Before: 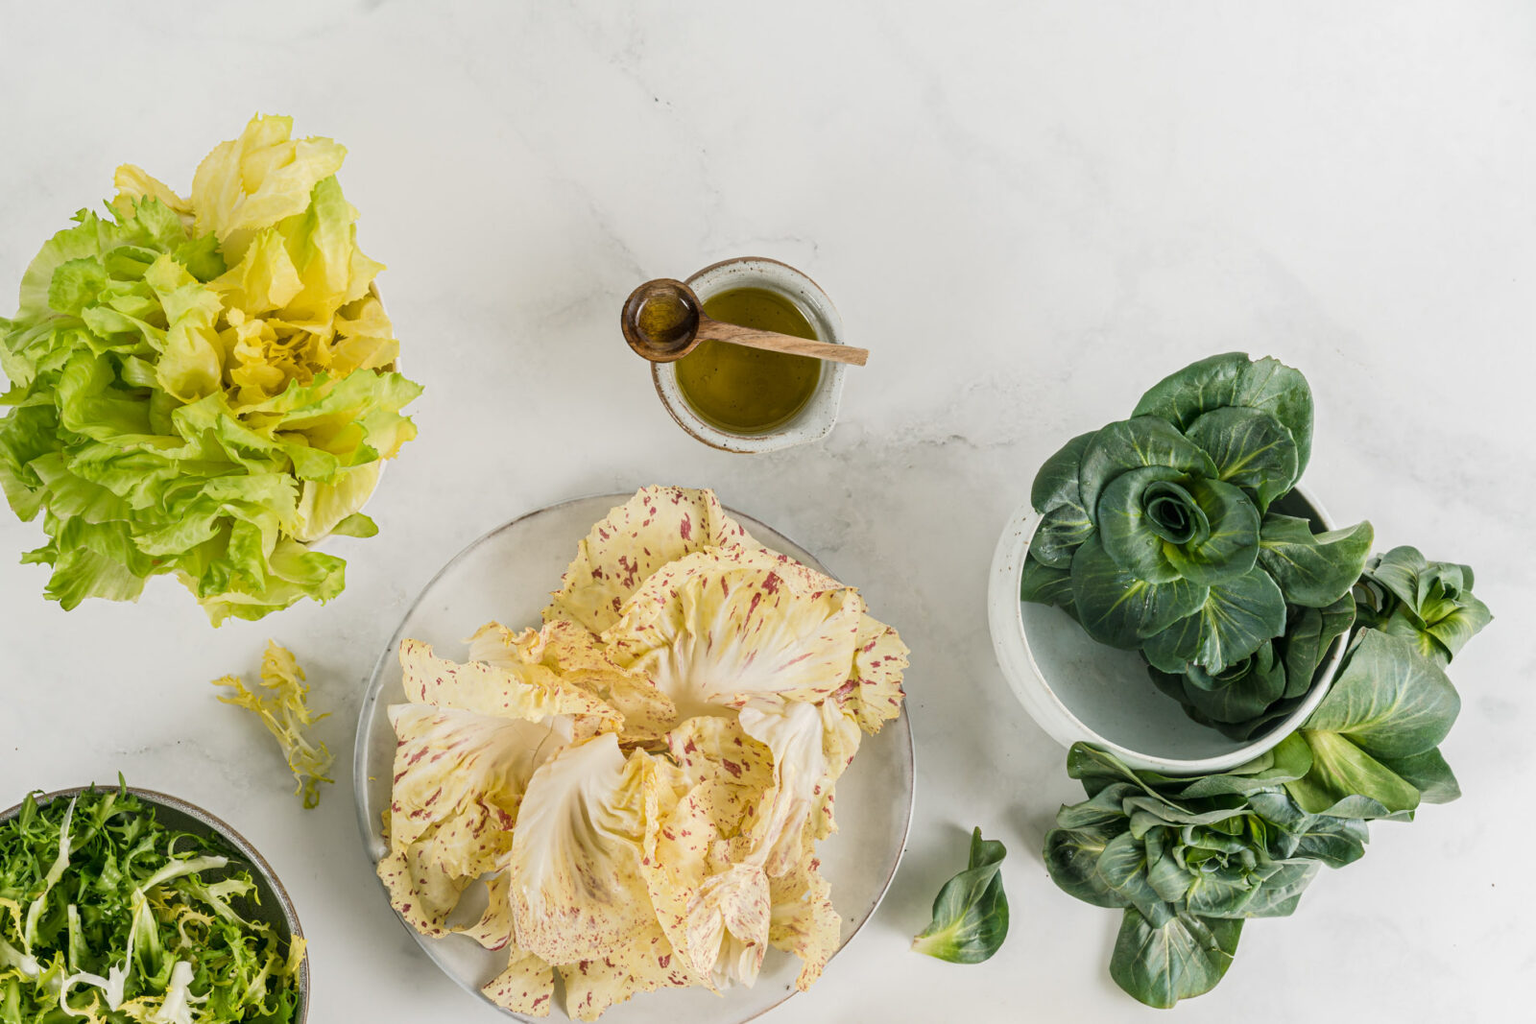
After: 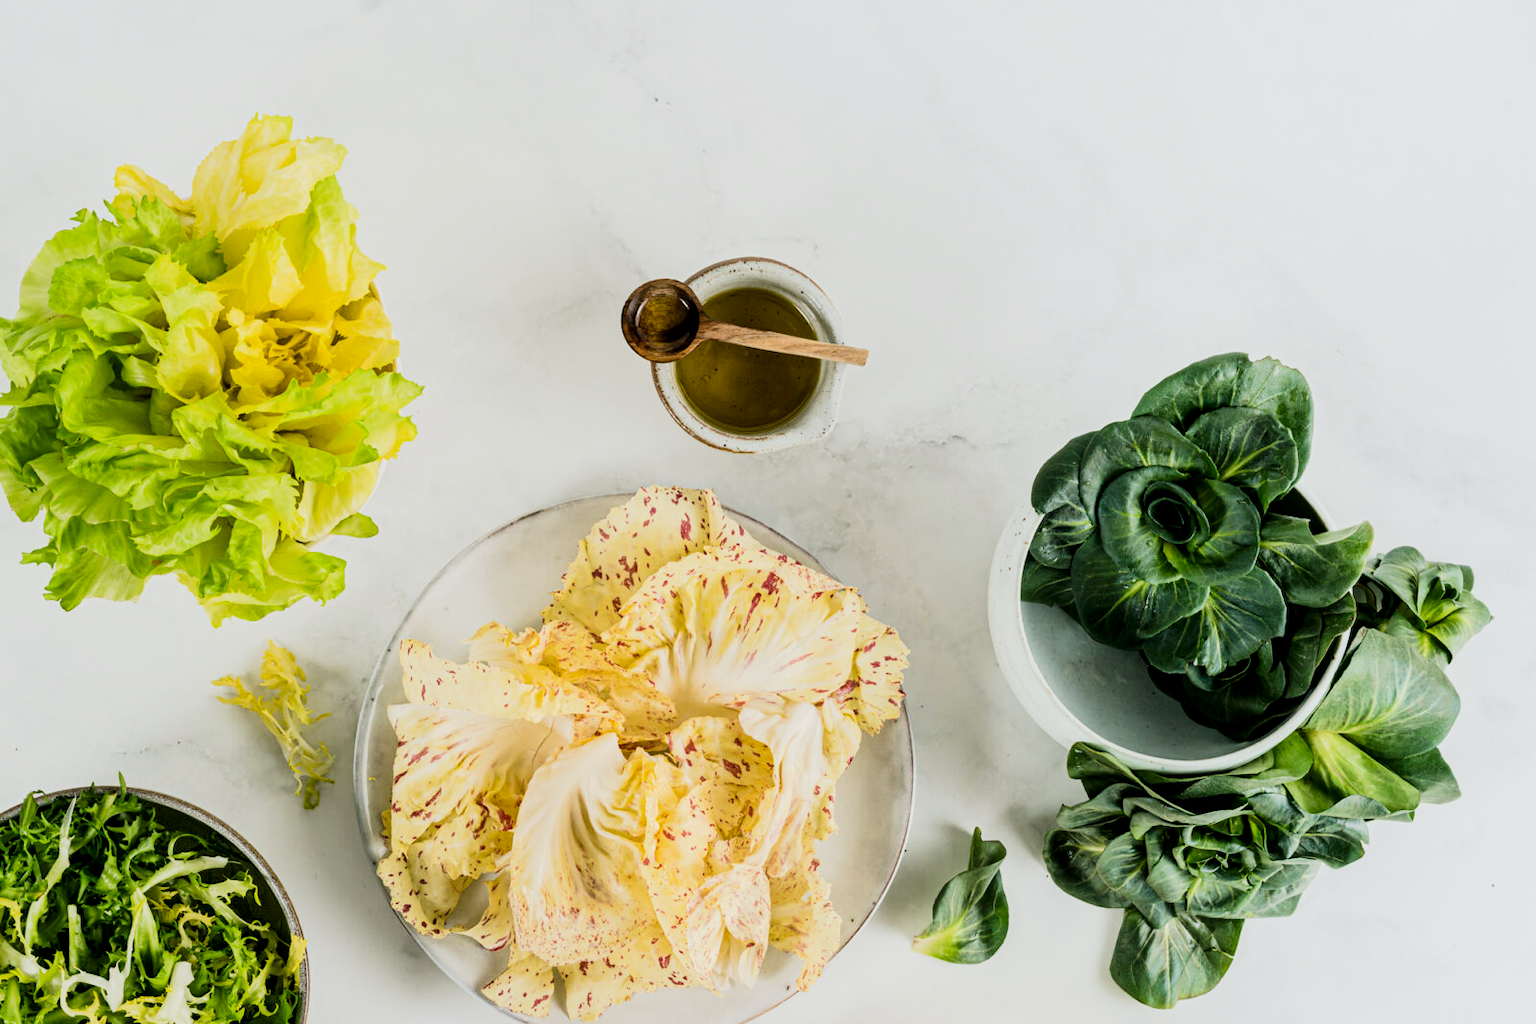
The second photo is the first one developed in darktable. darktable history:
local contrast: mode bilateral grid, contrast 20, coarseness 50, detail 120%, midtone range 0.2
contrast equalizer: octaves 7, y [[0.6 ×6], [0.55 ×6], [0 ×6], [0 ×6], [0 ×6]], mix -0.3
filmic rgb: black relative exposure -5 EV, hardness 2.88, contrast 1.3, highlights saturation mix -30%
contrast brightness saturation: contrast 0.18, saturation 0.3
white balance: red 0.986, blue 1.01
